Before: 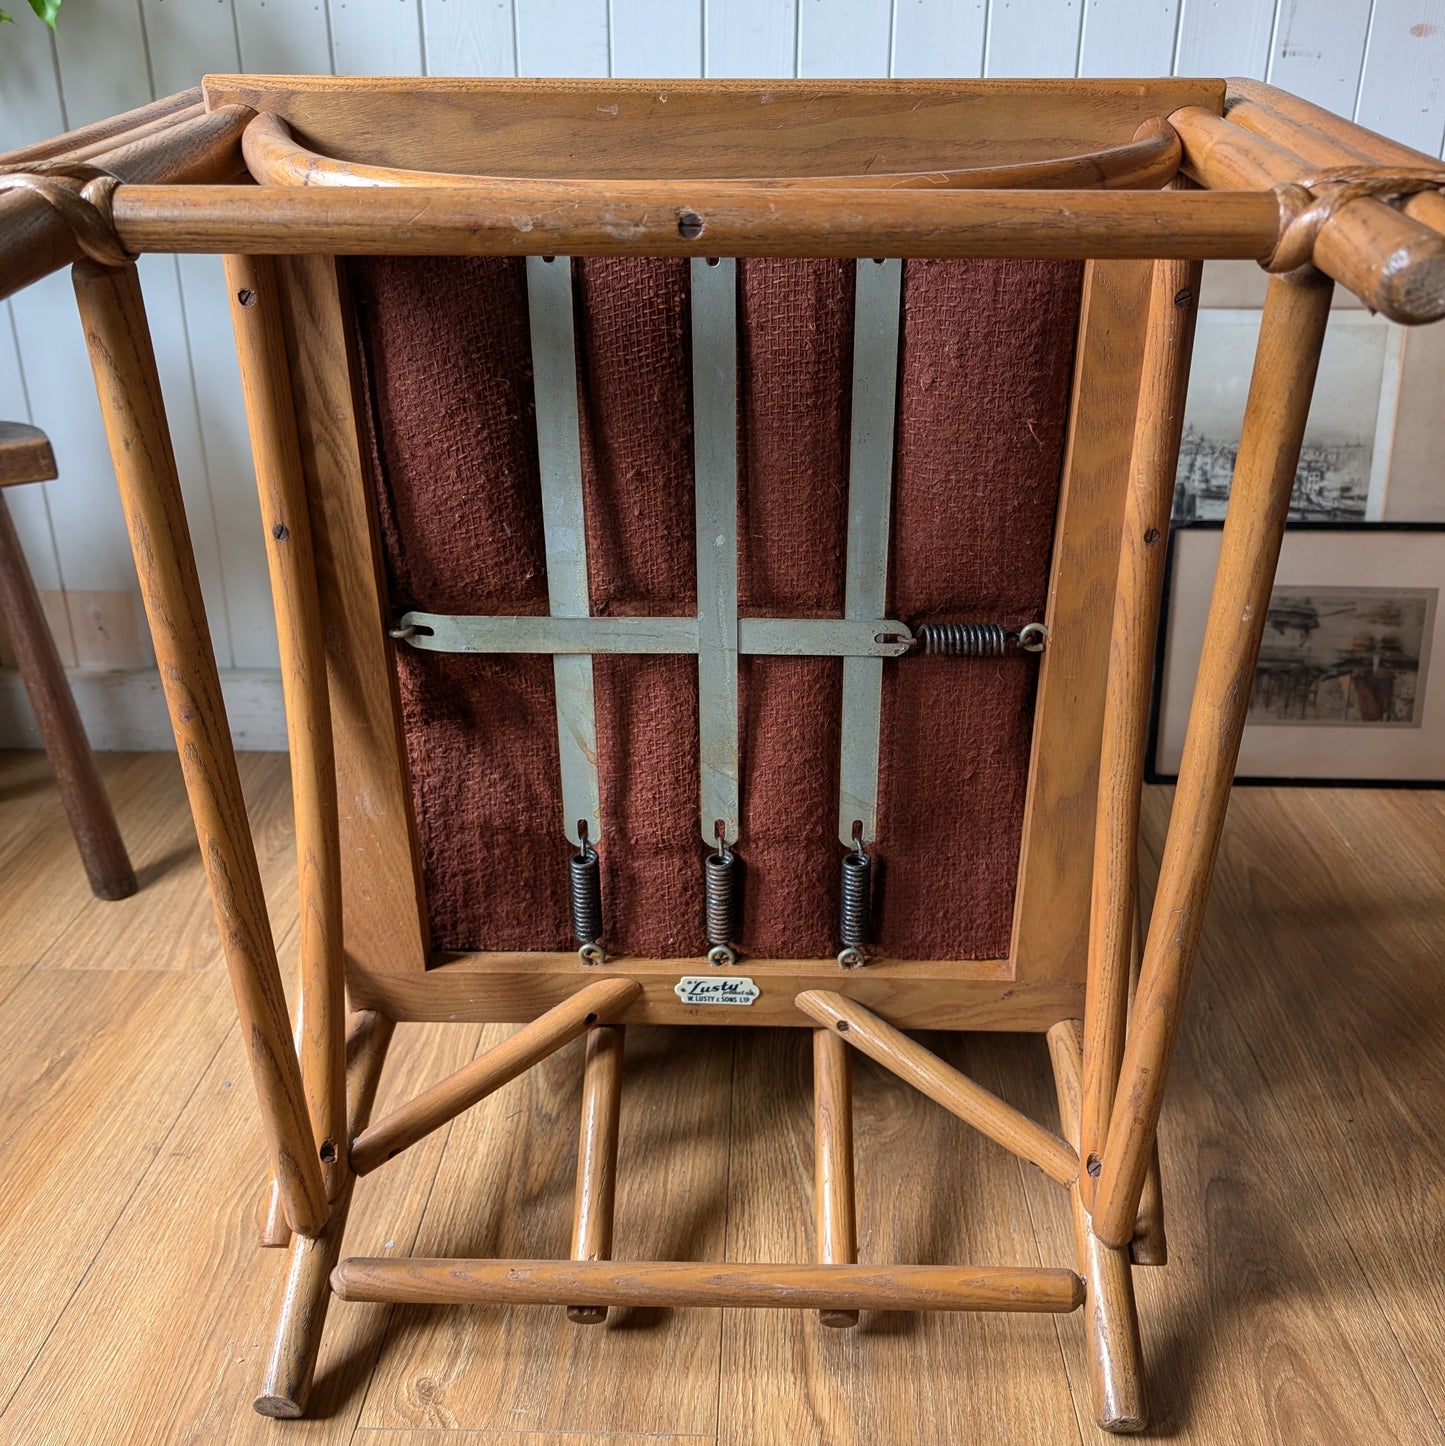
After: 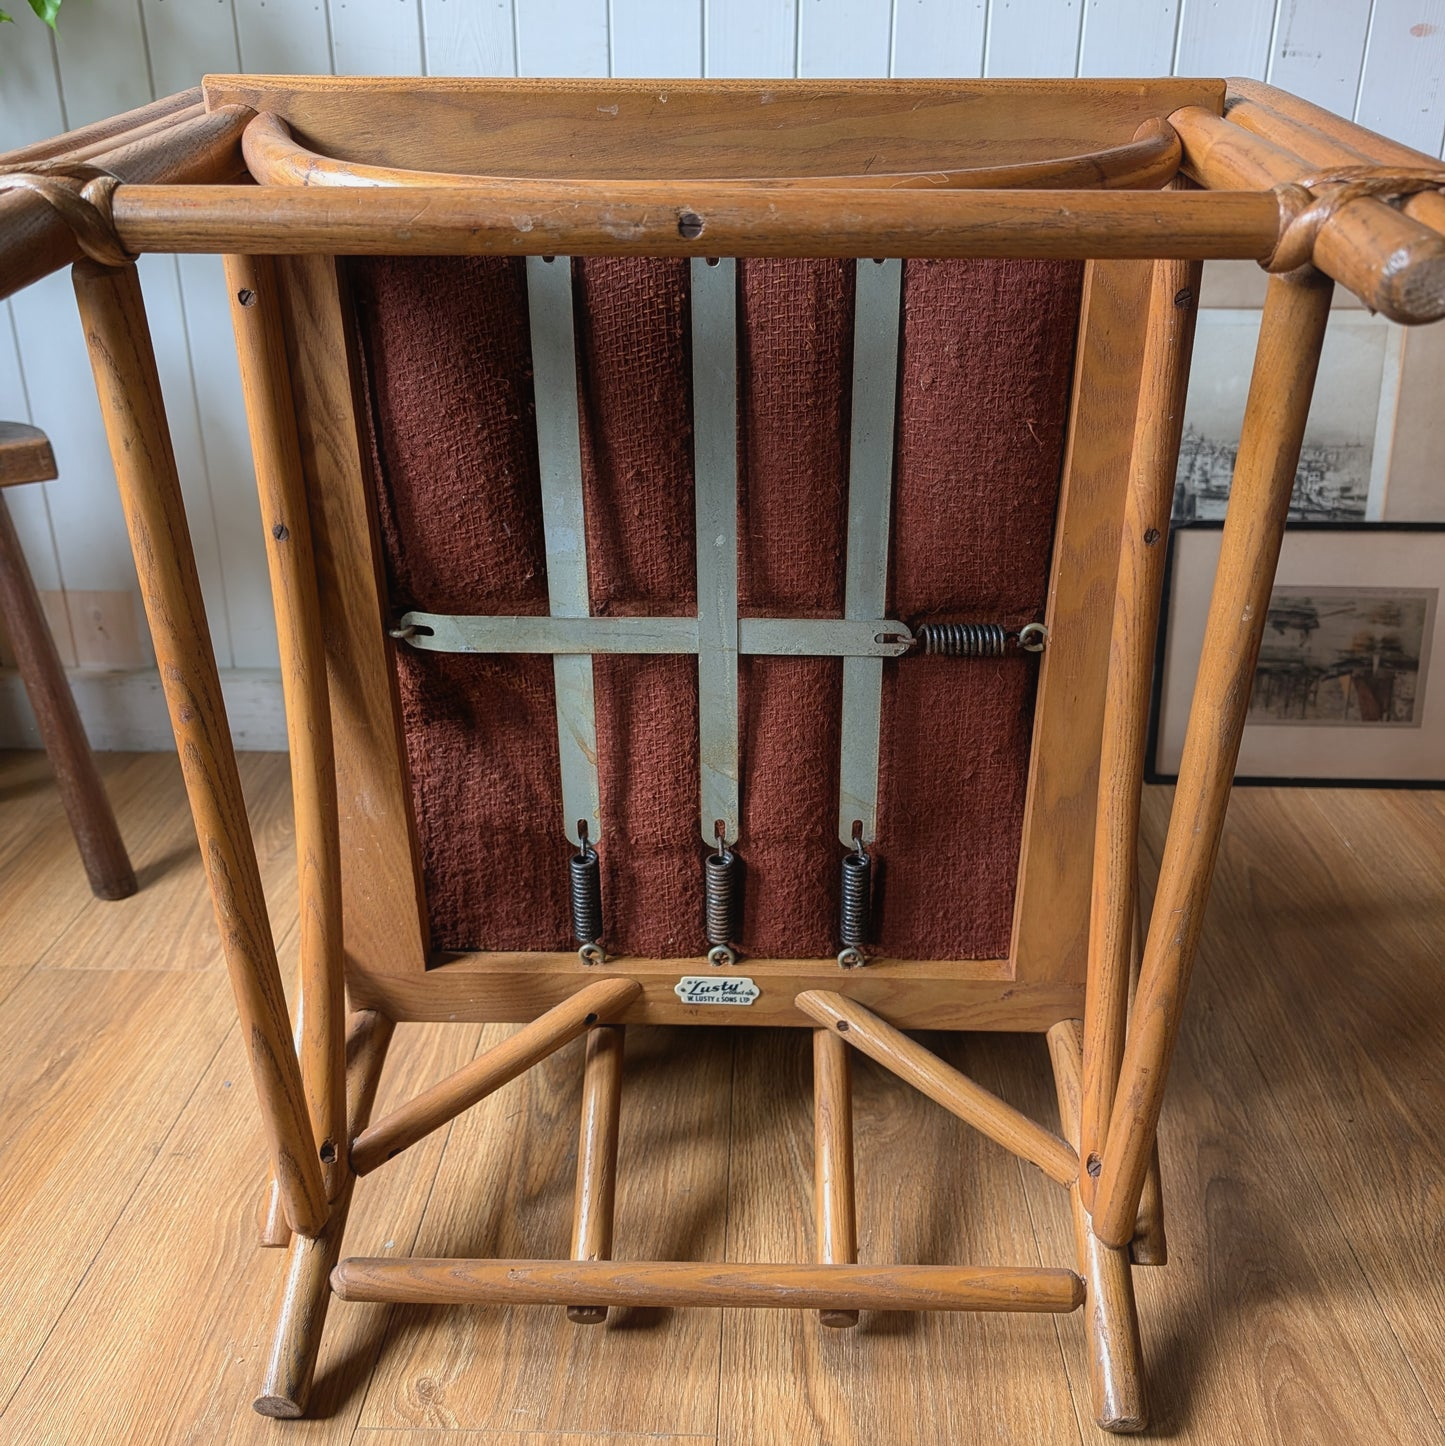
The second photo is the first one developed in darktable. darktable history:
contrast equalizer: octaves 7, y [[0.5, 0.488, 0.462, 0.461, 0.491, 0.5], [0.5 ×6], [0.5 ×6], [0 ×6], [0 ×6]]
